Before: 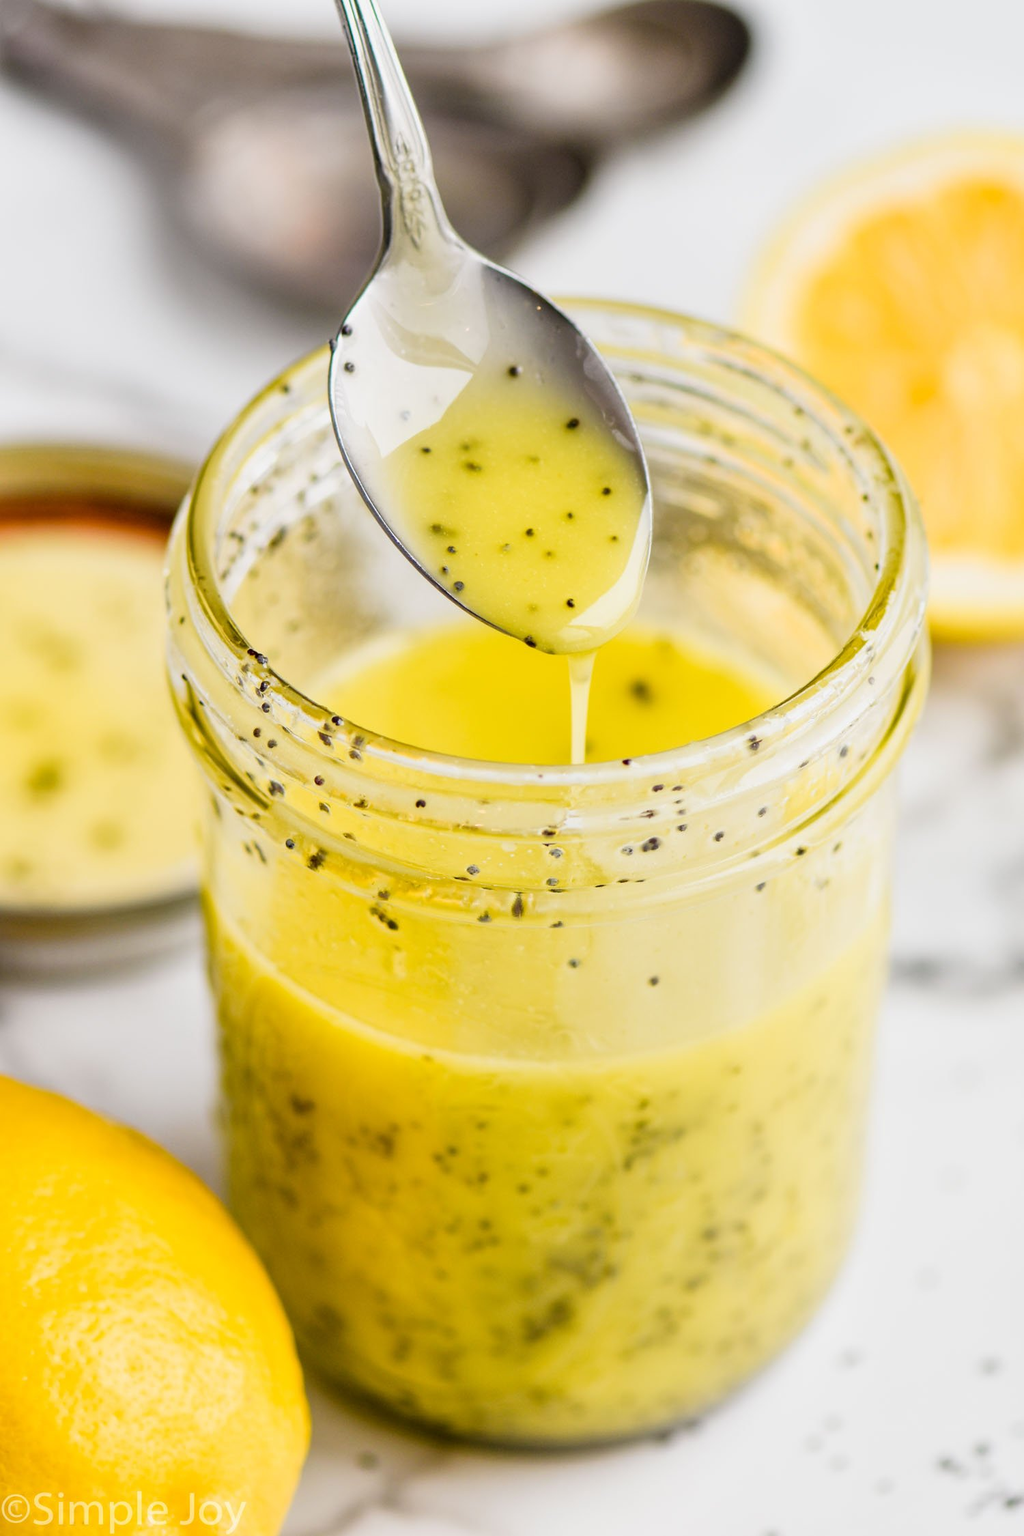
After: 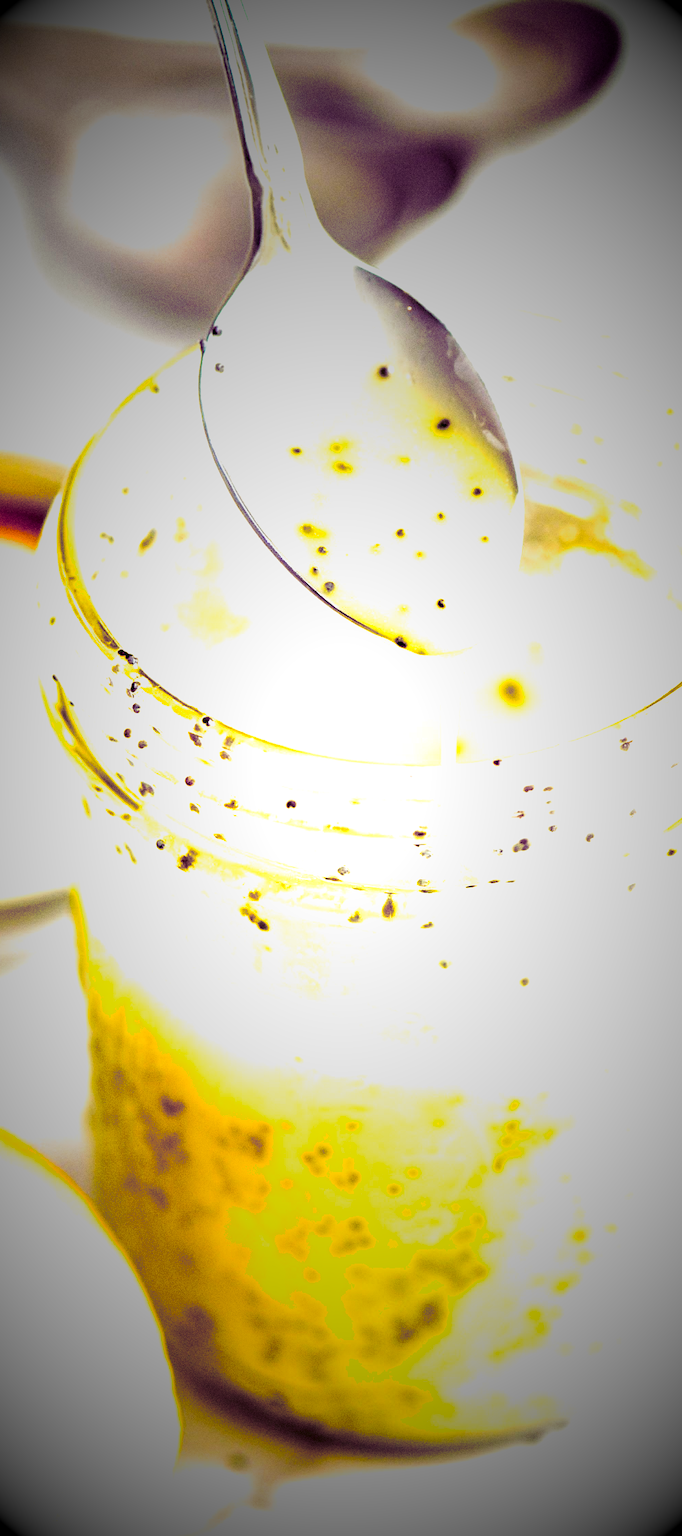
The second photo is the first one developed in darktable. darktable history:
crop and rotate: left 12.673%, right 20.66%
split-toning: shadows › hue 277.2°, shadows › saturation 0.74
exposure: black level correction 0.009, exposure 1.425 EV, compensate highlight preservation false
vignetting: fall-off start 15.9%, fall-off radius 100%, brightness -1, saturation 0.5, width/height ratio 0.719
grain: coarseness 0.09 ISO, strength 40%
